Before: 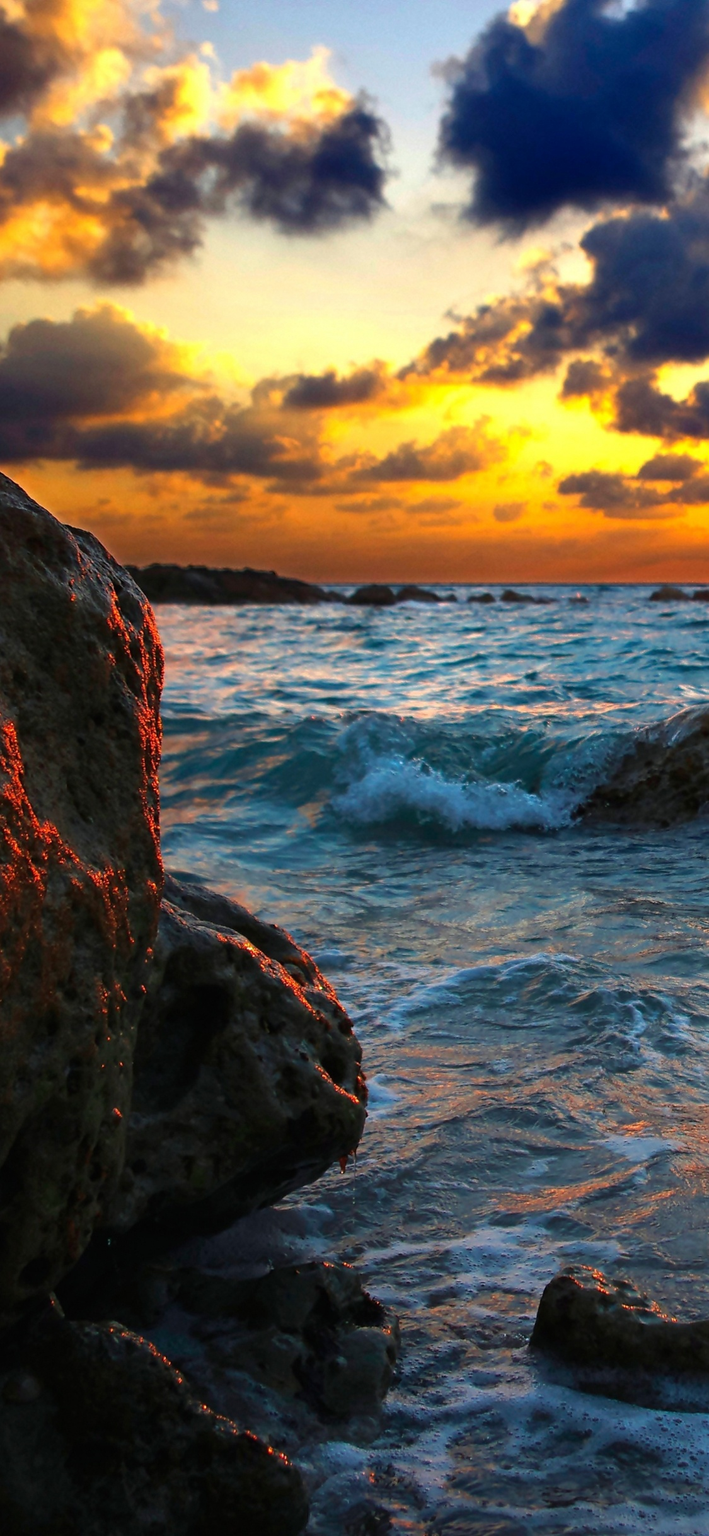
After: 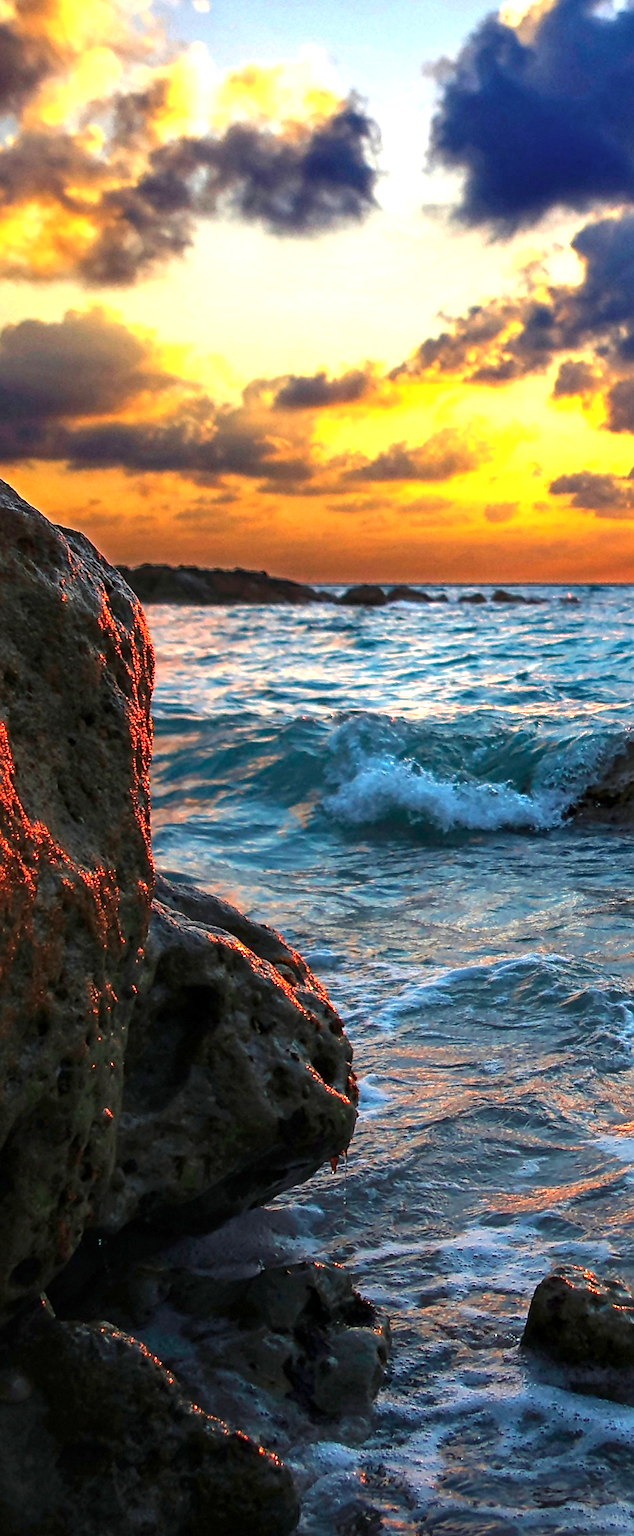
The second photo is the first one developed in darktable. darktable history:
sharpen: on, module defaults
exposure: exposure 0.749 EV, compensate exposure bias true, compensate highlight preservation false
crop and rotate: left 1.397%, right 9.147%
local contrast: on, module defaults
